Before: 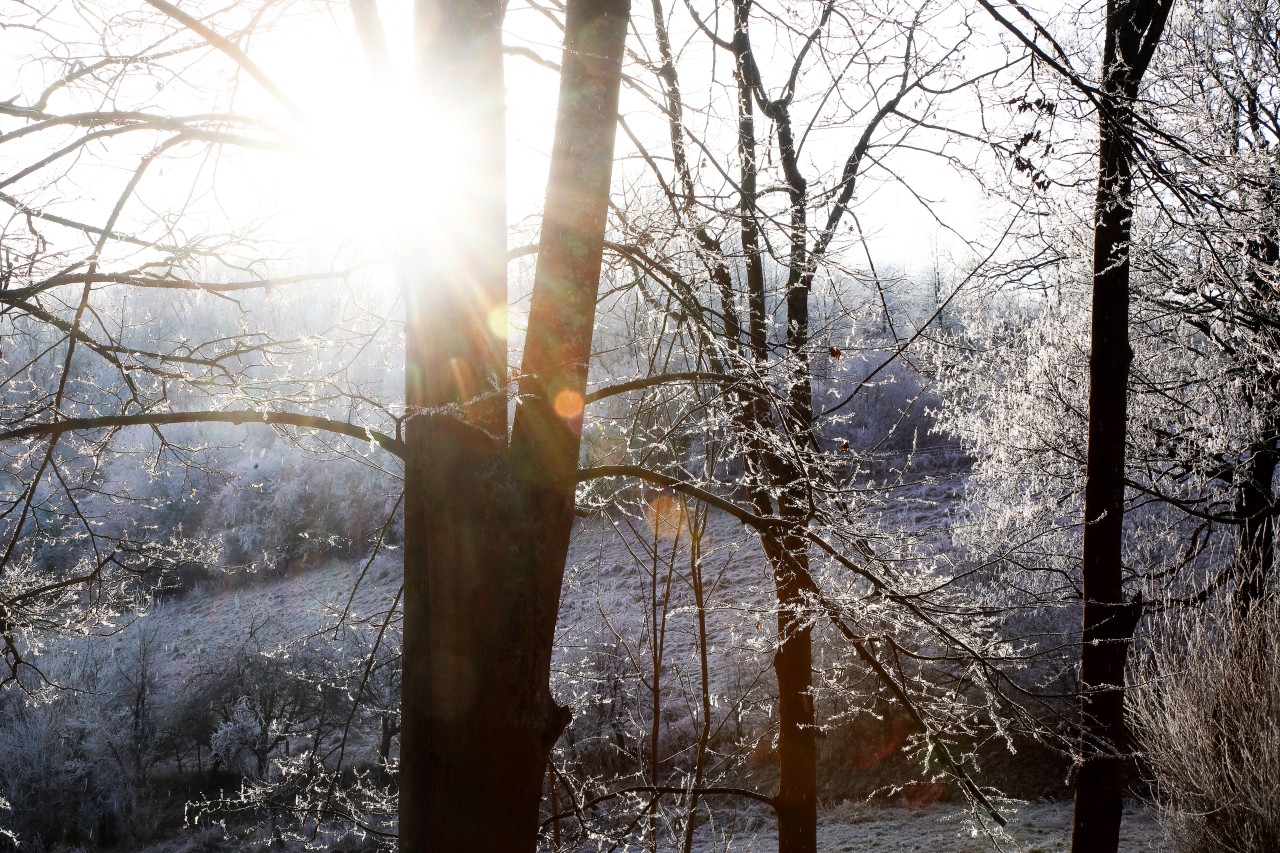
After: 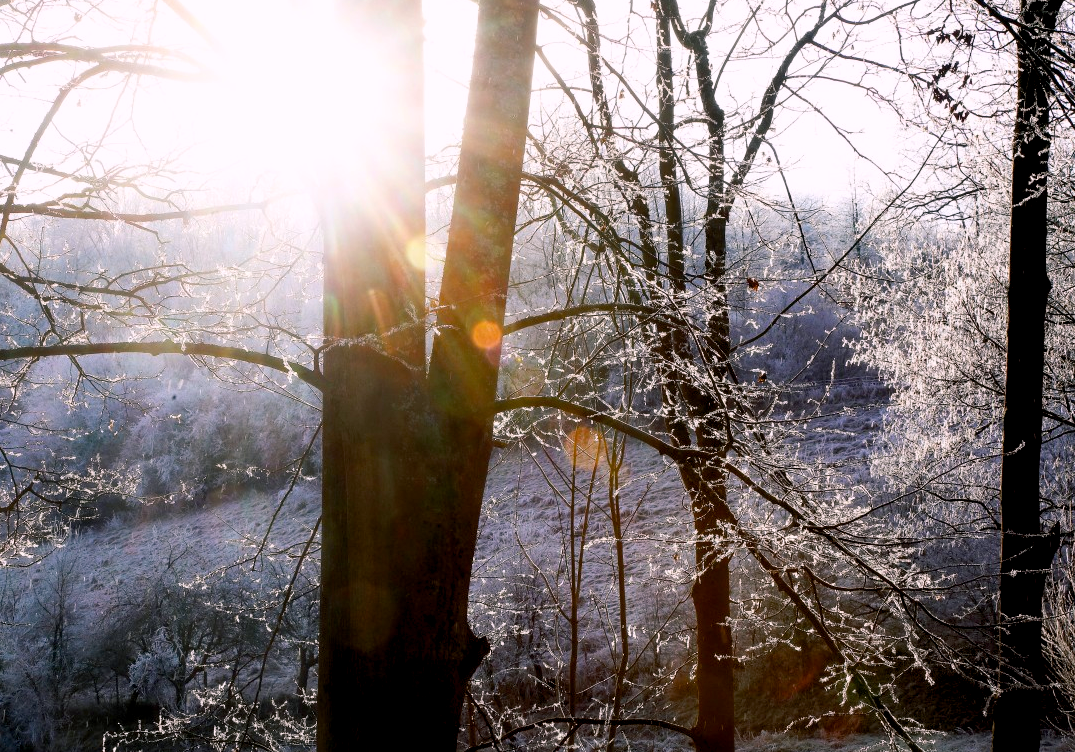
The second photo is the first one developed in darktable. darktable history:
color balance rgb: shadows lift › chroma 2%, shadows lift › hue 217.2°, power › chroma 0.25%, power › hue 60°, highlights gain › chroma 1.5%, highlights gain › hue 309.6°, global offset › luminance -0.5%, perceptual saturation grading › global saturation 15%, global vibrance 20%
crop: left 6.446%, top 8.188%, right 9.538%, bottom 3.548%
